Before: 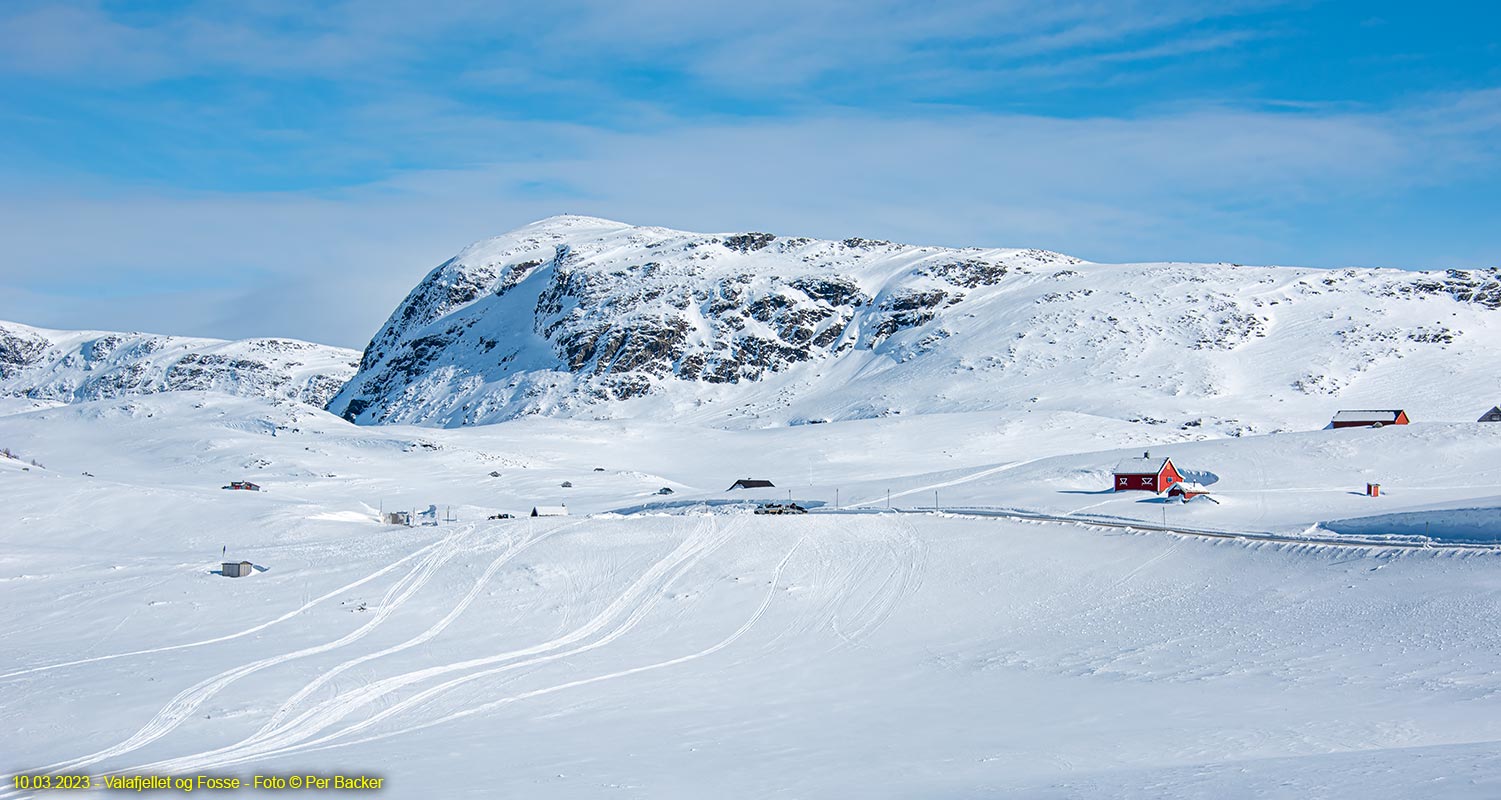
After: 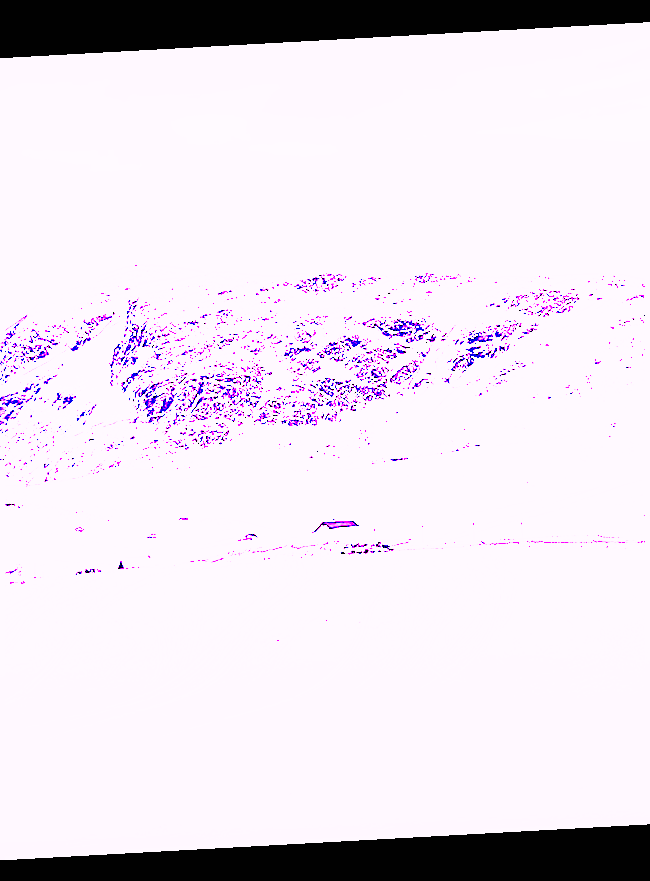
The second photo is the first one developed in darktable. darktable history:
base curve: curves: ch0 [(0, 0) (0.007, 0.004) (0.027, 0.03) (0.046, 0.07) (0.207, 0.54) (0.442, 0.872) (0.673, 0.972) (1, 1)], preserve colors none
white balance: red 8, blue 8
crop: left 28.583%, right 29.231%
sharpen: on, module defaults
shadows and highlights: radius 125.46, shadows 30.51, highlights -30.51, low approximation 0.01, soften with gaussian
rotate and perspective: rotation -3.18°, automatic cropping off
contrast brightness saturation: contrast 0.18, saturation 0.3
